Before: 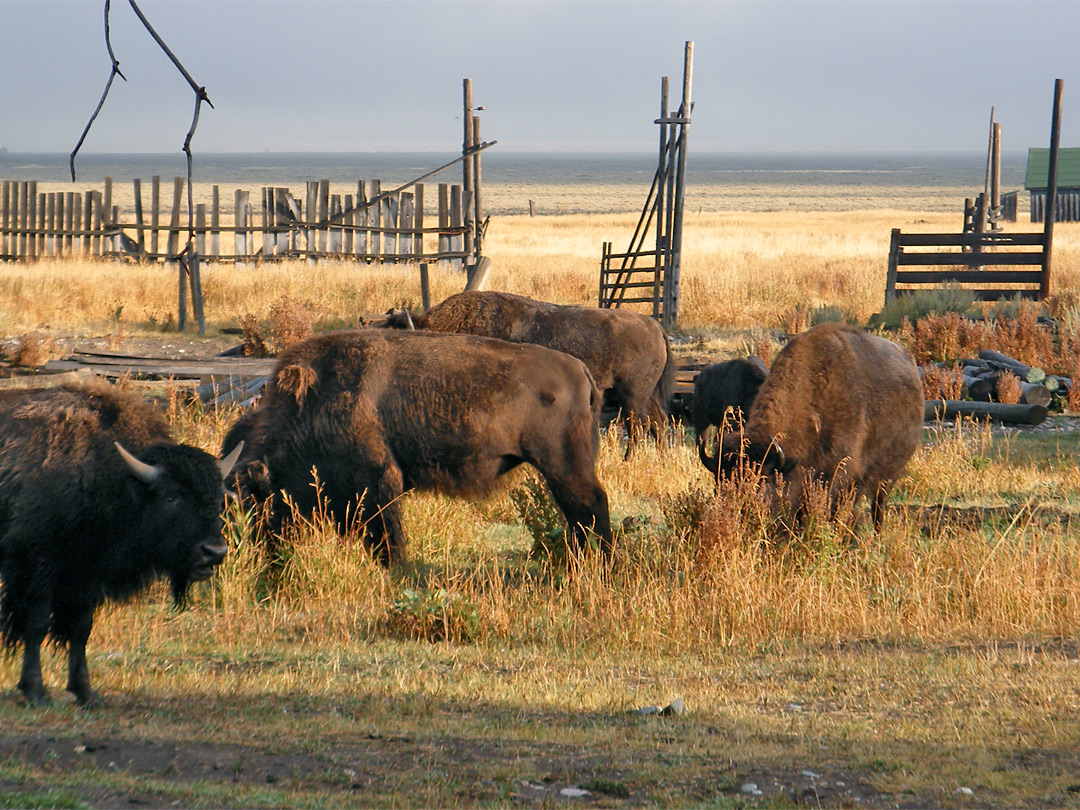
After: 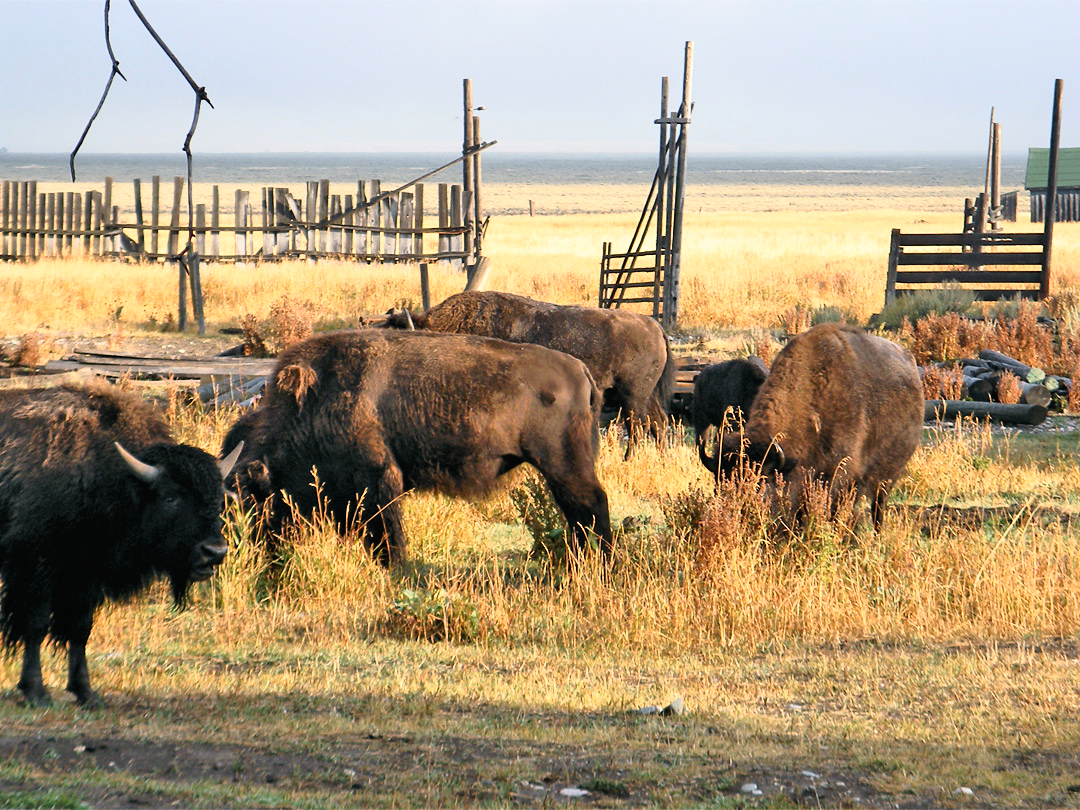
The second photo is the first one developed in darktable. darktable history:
base curve: curves: ch0 [(0, 0) (0.005, 0.002) (0.193, 0.295) (0.399, 0.664) (0.75, 0.928) (1, 1)]
white balance: emerald 1
tone curve: curves: ch0 [(0, 0) (0.003, 0.013) (0.011, 0.017) (0.025, 0.028) (0.044, 0.049) (0.069, 0.07) (0.1, 0.103) (0.136, 0.143) (0.177, 0.186) (0.224, 0.232) (0.277, 0.282) (0.335, 0.333) (0.399, 0.405) (0.468, 0.477) (0.543, 0.54) (0.623, 0.627) (0.709, 0.709) (0.801, 0.798) (0.898, 0.902) (1, 1)], preserve colors none
